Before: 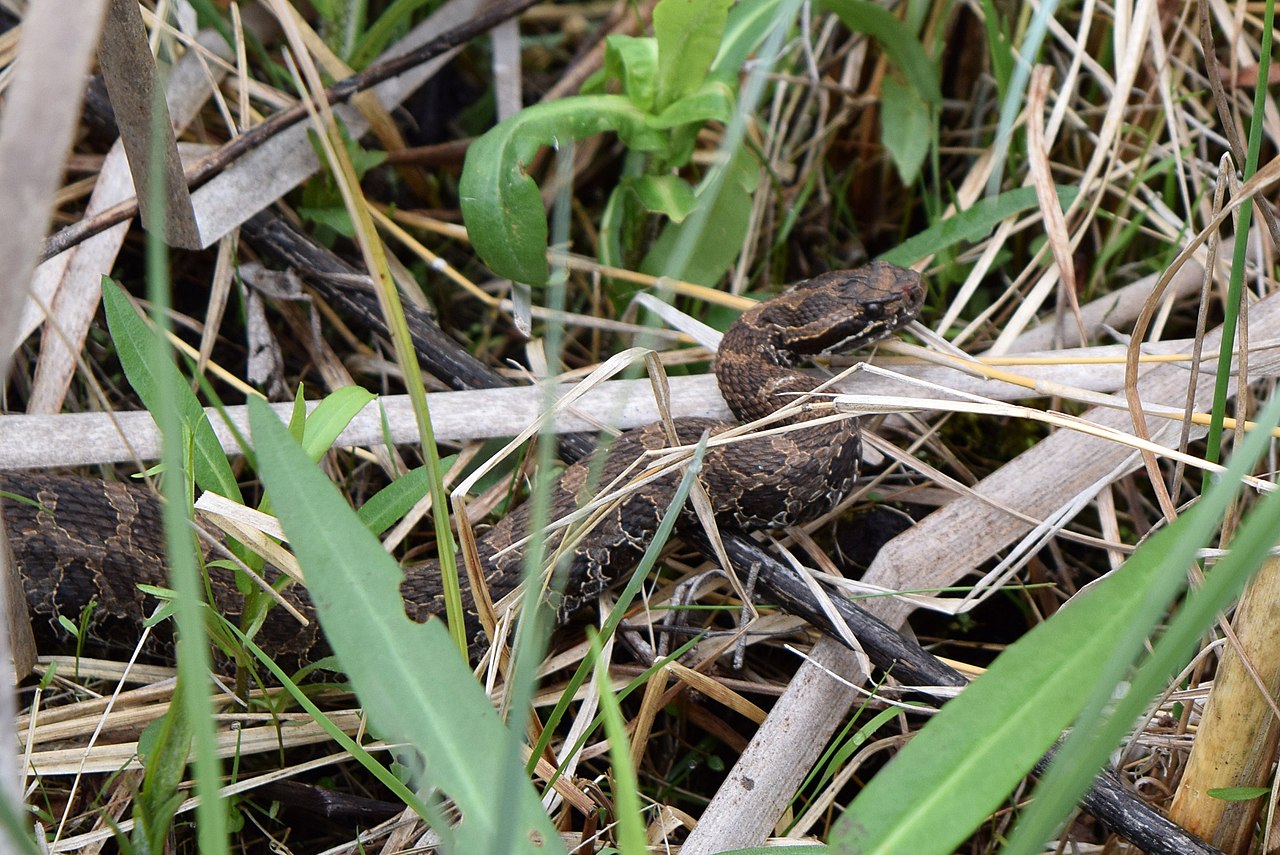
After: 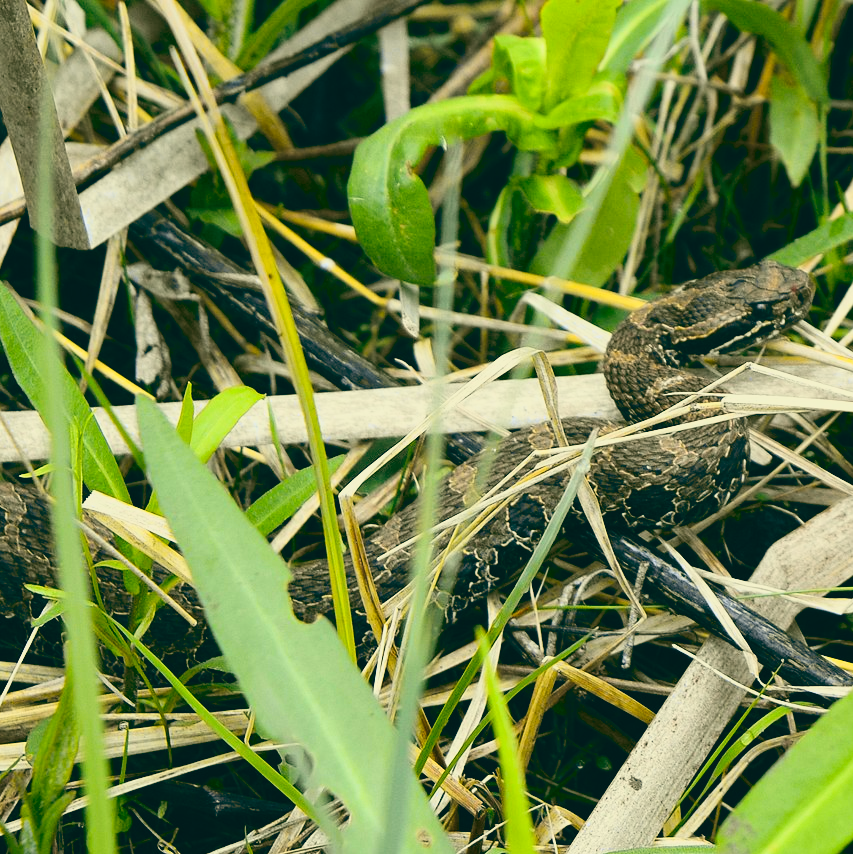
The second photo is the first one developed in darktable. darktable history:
crop and rotate: left 8.786%, right 24.548%
color balance: lift [1.005, 0.99, 1.007, 1.01], gamma [1, 1.034, 1.032, 0.966], gain [0.873, 1.055, 1.067, 0.933]
color balance rgb: perceptual saturation grading › global saturation 10%, global vibrance 10%
tone curve: curves: ch0 [(0, 0.029) (0.087, 0.084) (0.227, 0.239) (0.46, 0.576) (0.657, 0.796) (0.861, 0.932) (0.997, 0.951)]; ch1 [(0, 0) (0.353, 0.344) (0.45, 0.46) (0.502, 0.494) (0.534, 0.523) (0.573, 0.576) (0.602, 0.631) (0.647, 0.669) (1, 1)]; ch2 [(0, 0) (0.333, 0.346) (0.385, 0.395) (0.44, 0.466) (0.5, 0.493) (0.521, 0.56) (0.553, 0.579) (0.573, 0.599) (0.667, 0.777) (1, 1)], color space Lab, independent channels, preserve colors none
